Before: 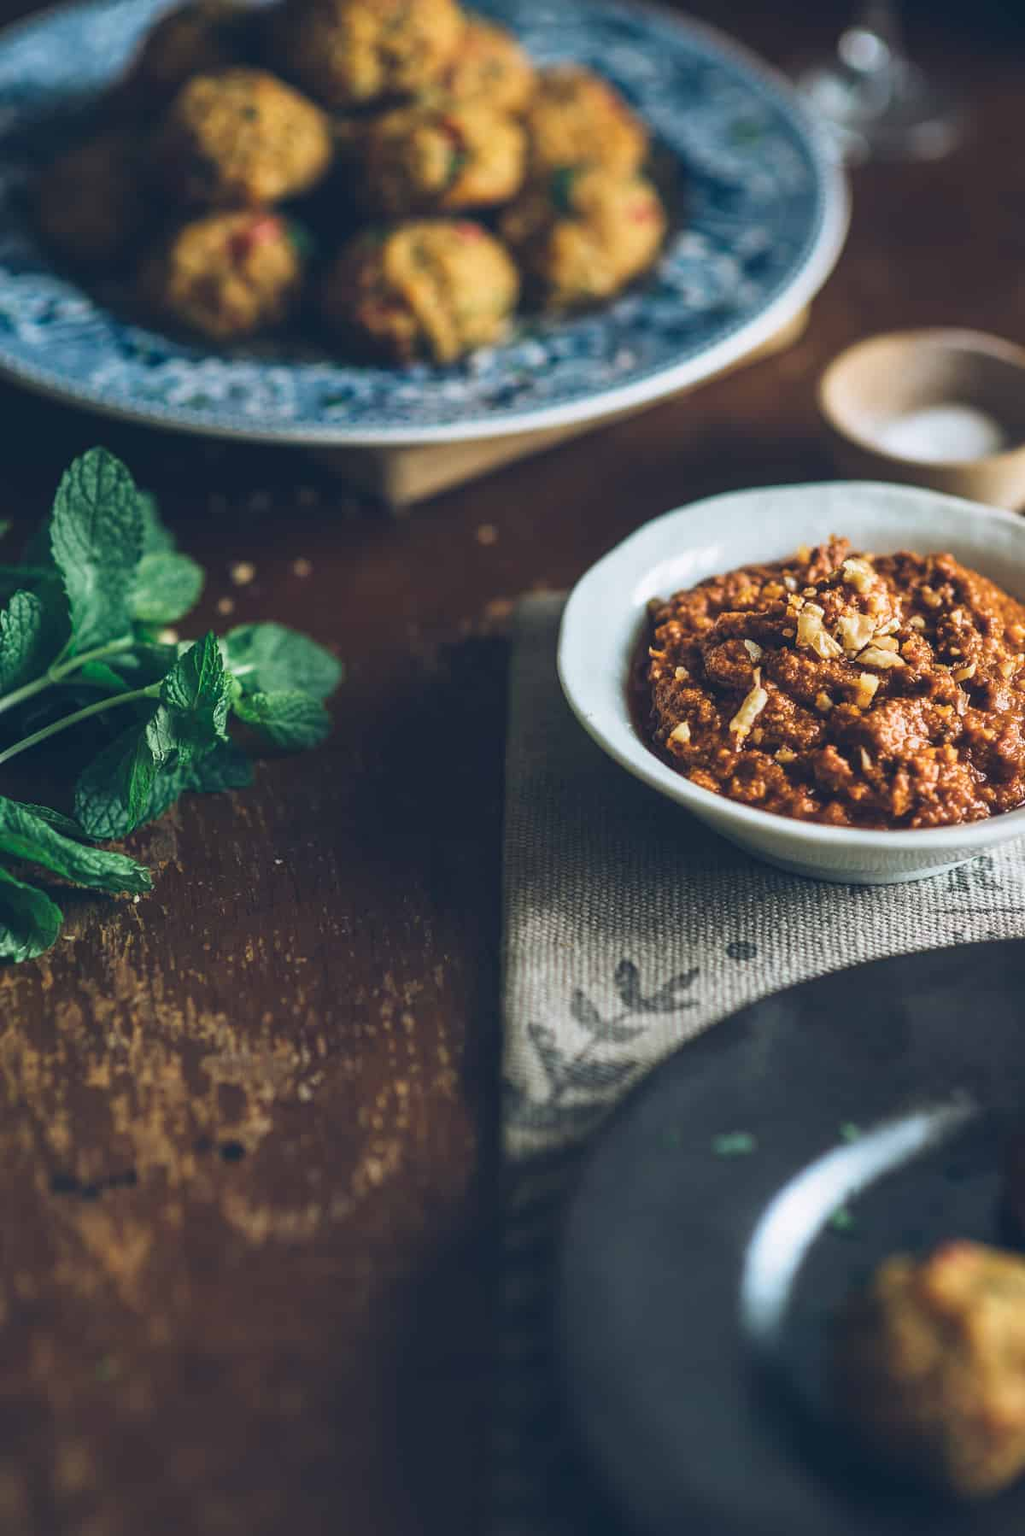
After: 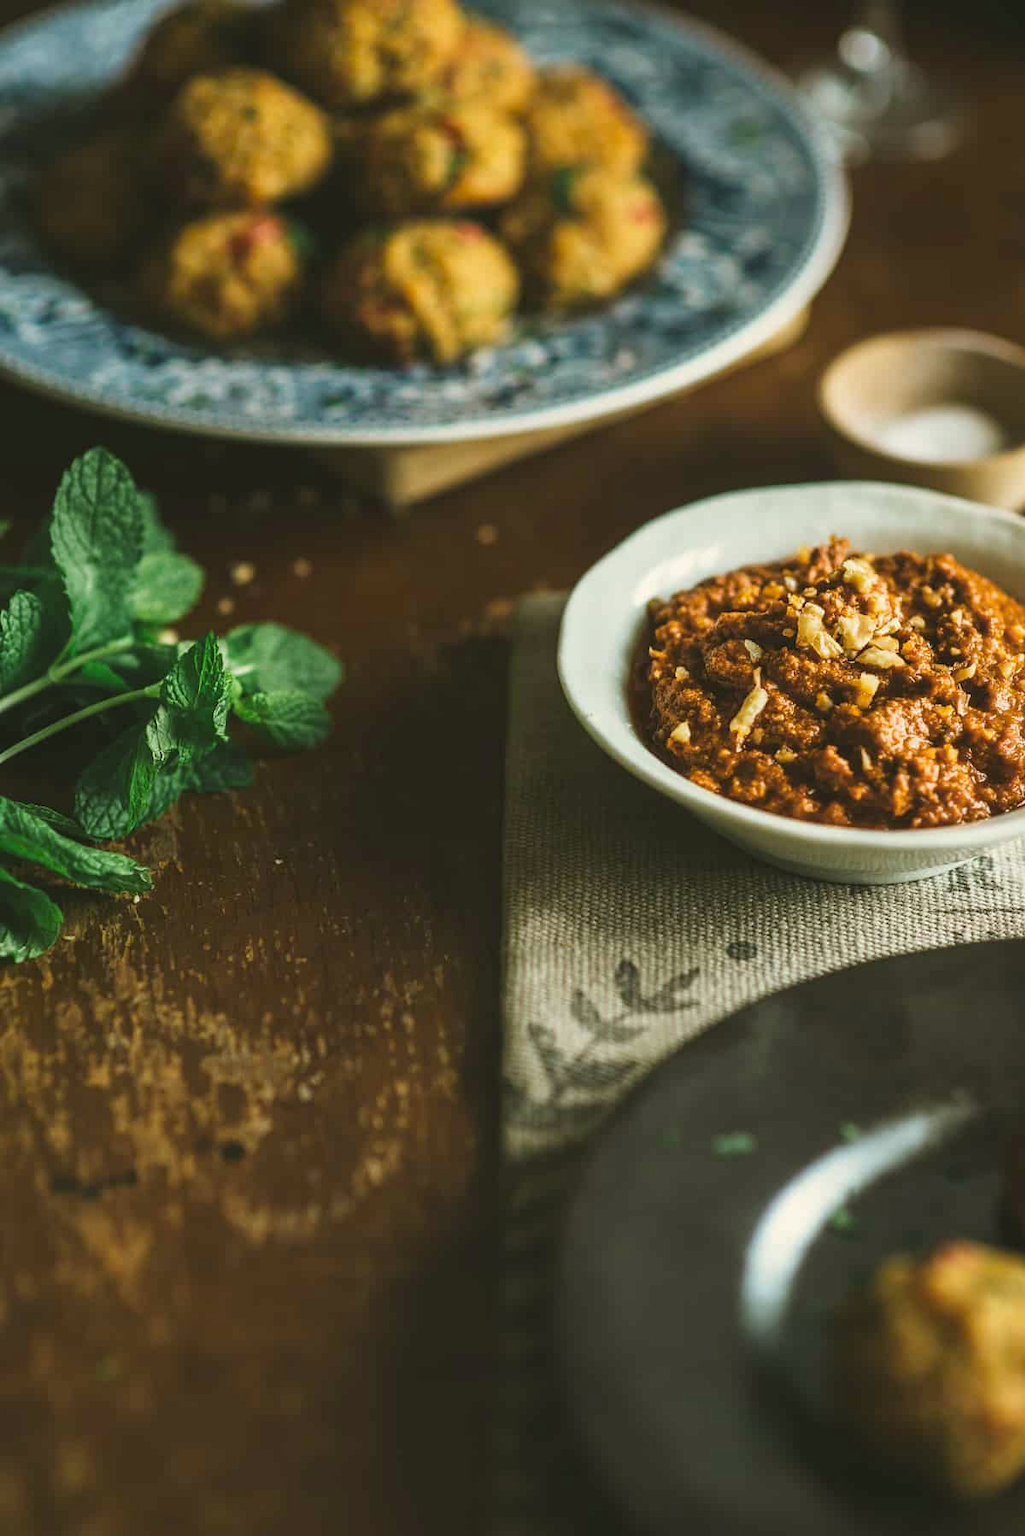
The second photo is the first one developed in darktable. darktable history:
color correction: highlights a* -1.25, highlights b* 10.12, shadows a* 0.265, shadows b* 19.83
